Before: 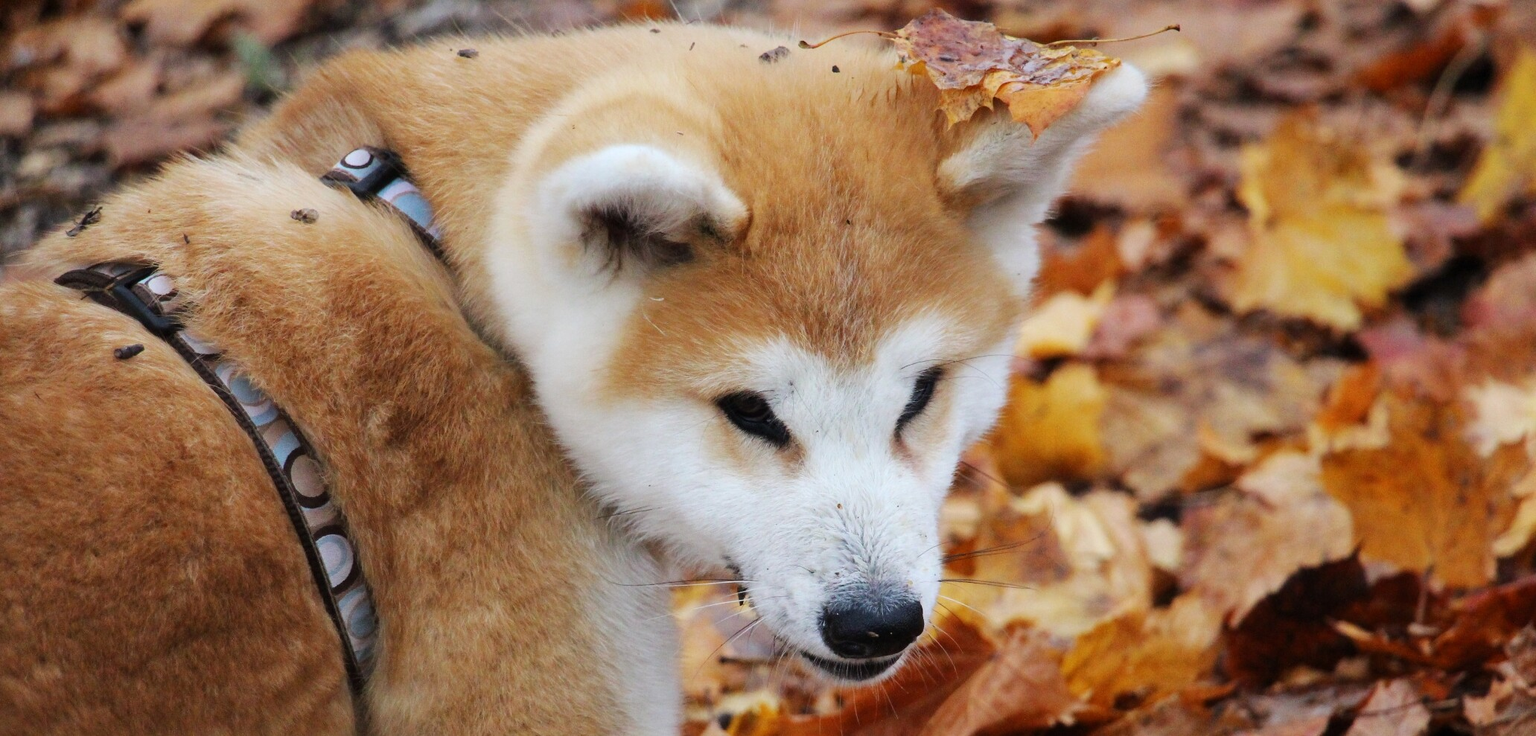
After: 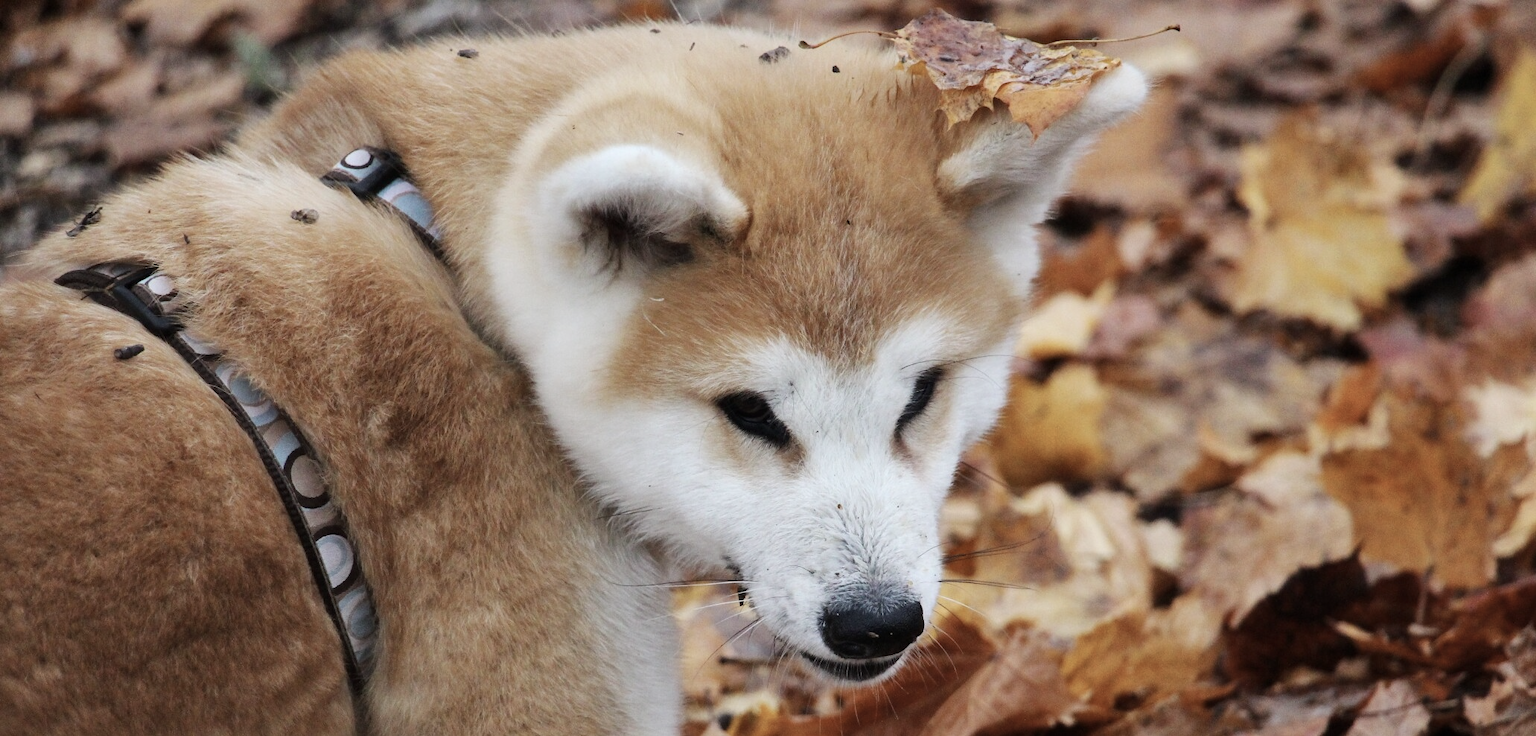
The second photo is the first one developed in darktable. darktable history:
shadows and highlights: shadows 22.7, highlights -48.71, soften with gaussian
contrast brightness saturation: contrast 0.1, saturation -0.36
